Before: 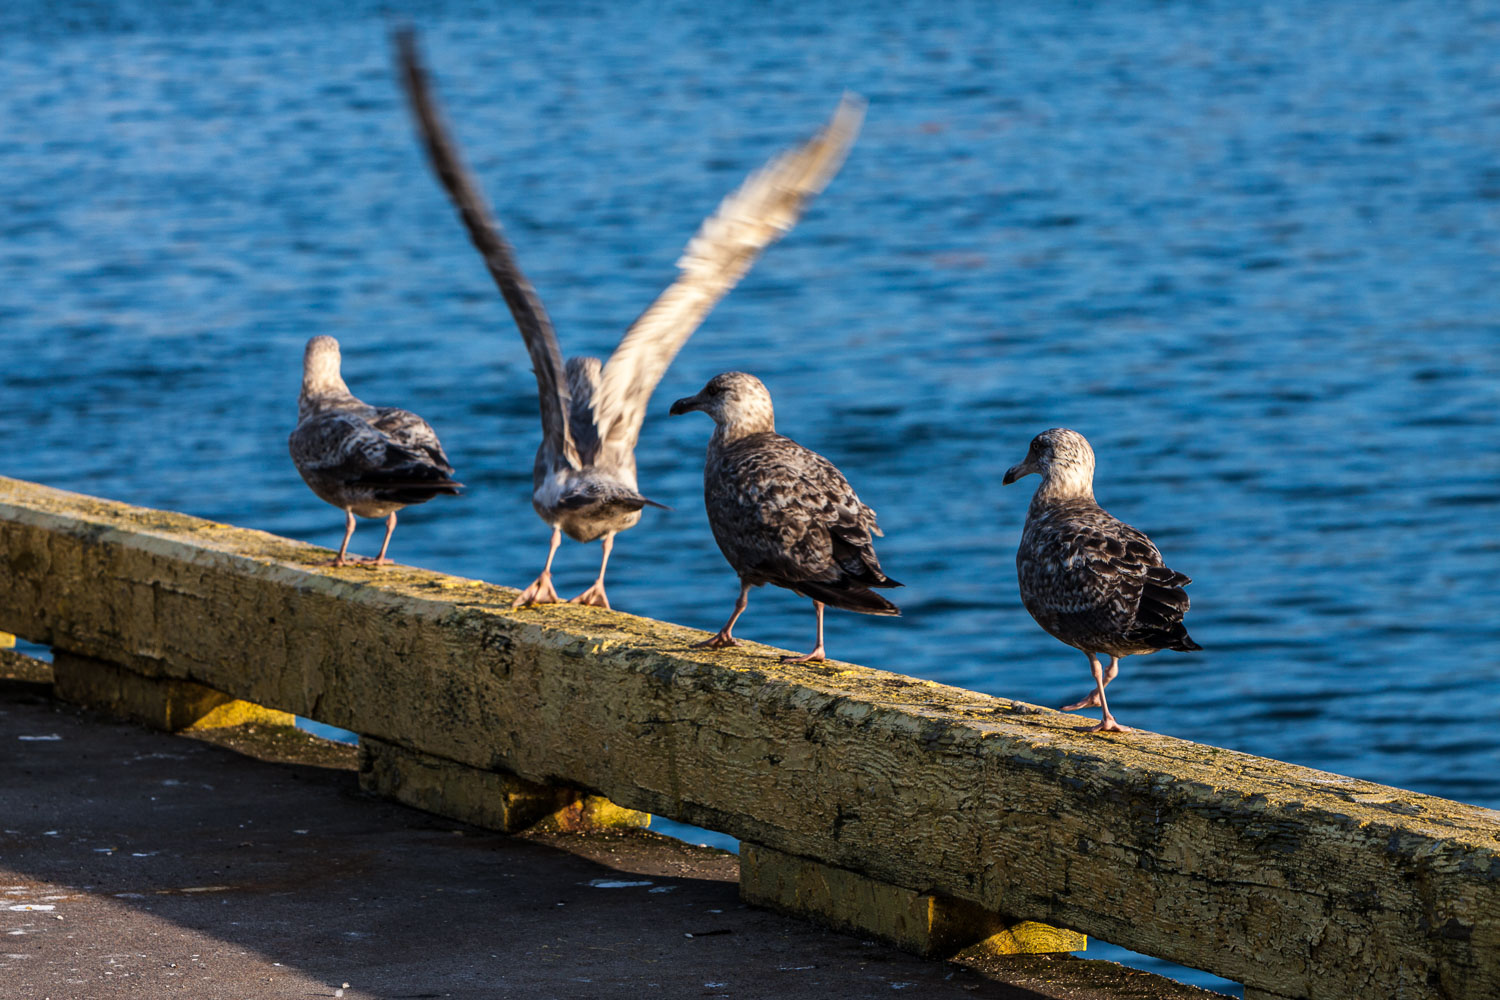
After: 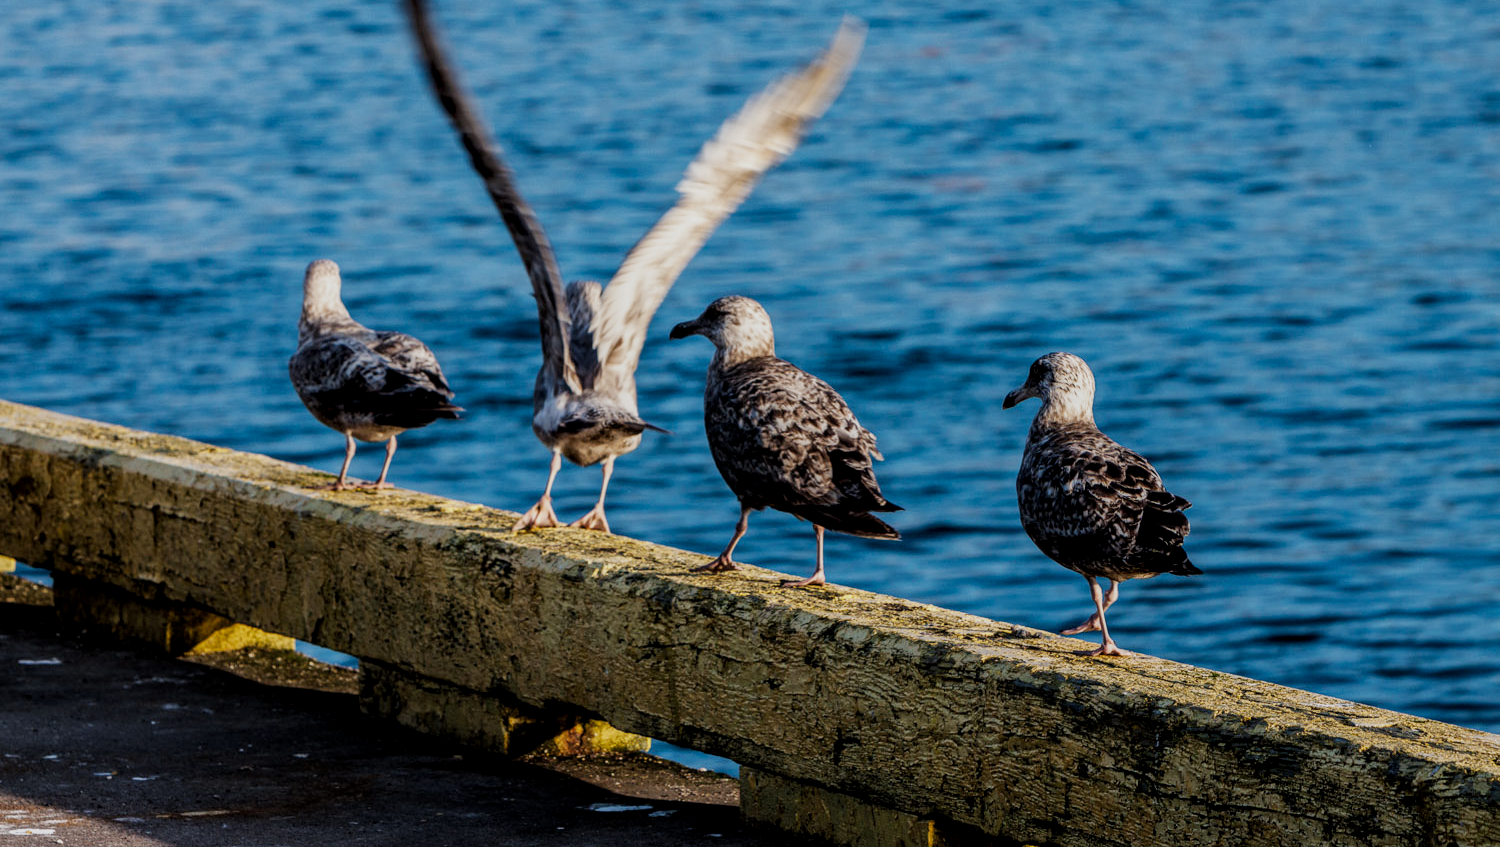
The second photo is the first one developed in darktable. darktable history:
crop: top 7.622%, bottom 7.646%
local contrast: on, module defaults
filmic rgb: black relative exposure -7.98 EV, white relative exposure 4 EV, hardness 4.13, add noise in highlights 0.002, preserve chrominance no, color science v3 (2019), use custom middle-gray values true, contrast in highlights soft
